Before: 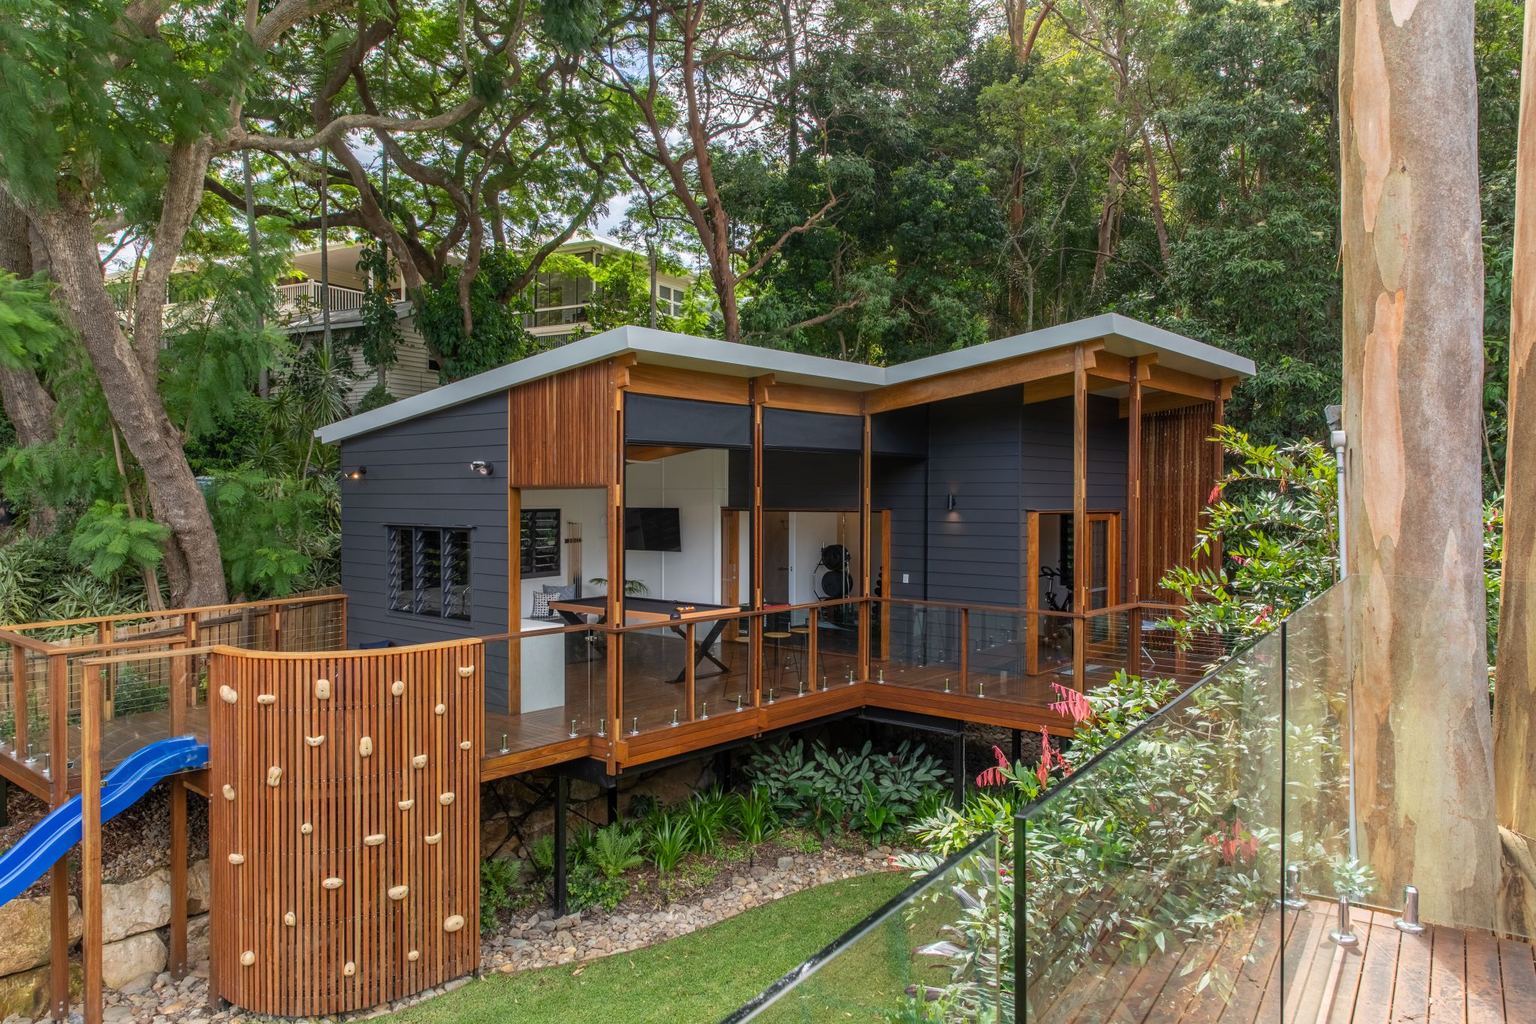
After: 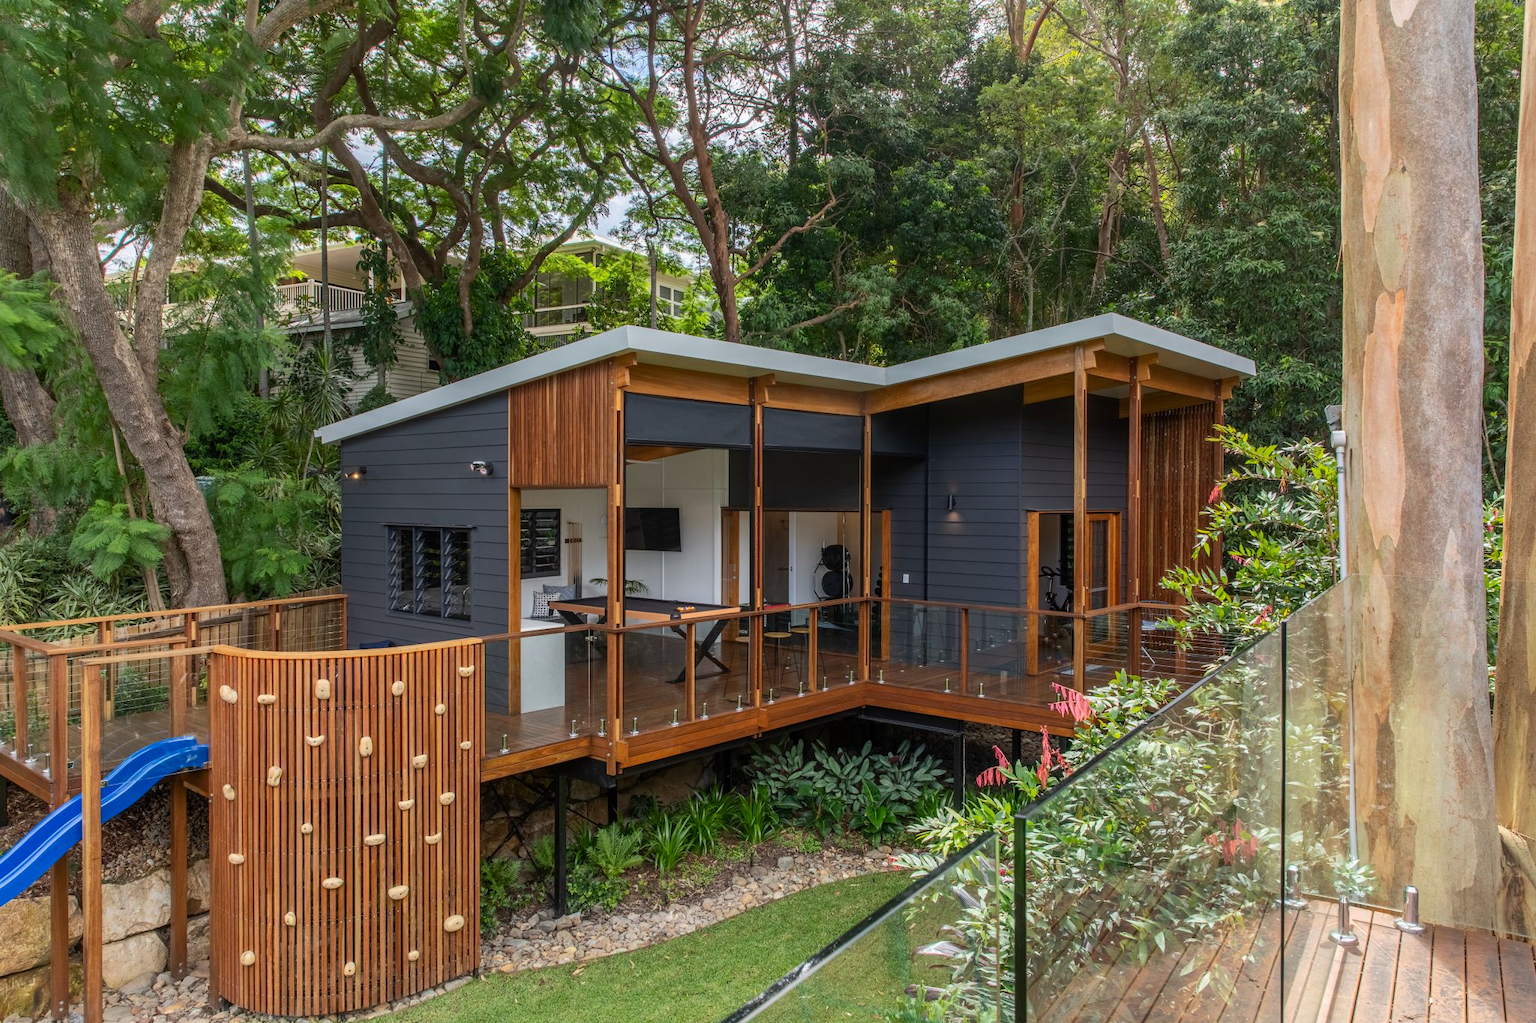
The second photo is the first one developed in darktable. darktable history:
shadows and highlights: shadows 30
contrast brightness saturation: contrast 0.14
